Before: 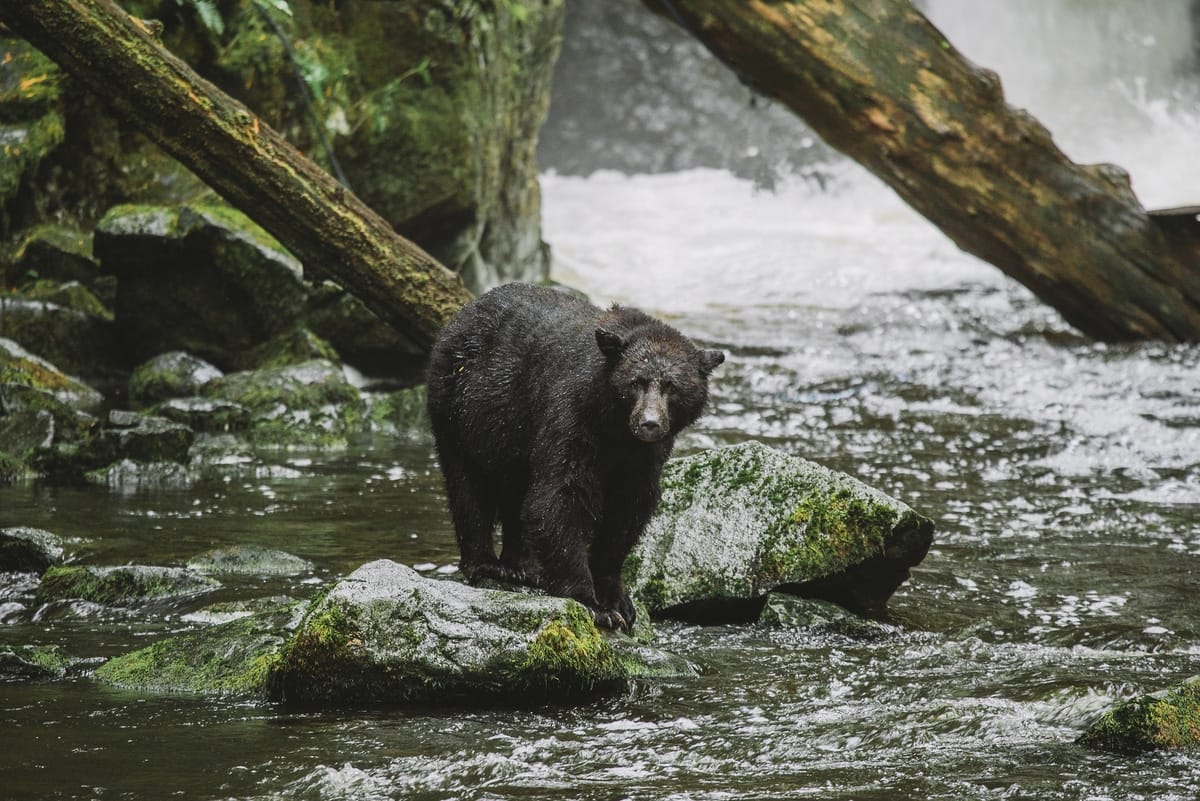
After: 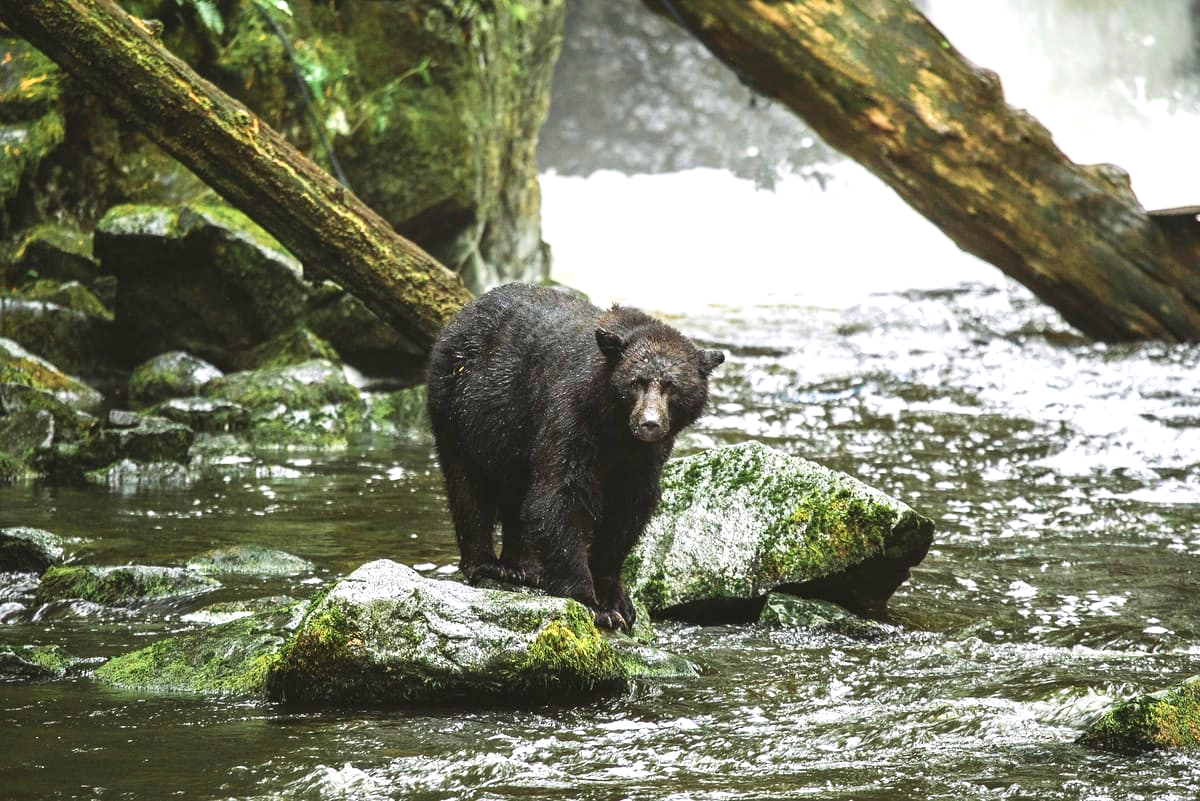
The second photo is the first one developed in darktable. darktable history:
velvia: on, module defaults
levels: levels [0, 0.394, 0.787]
